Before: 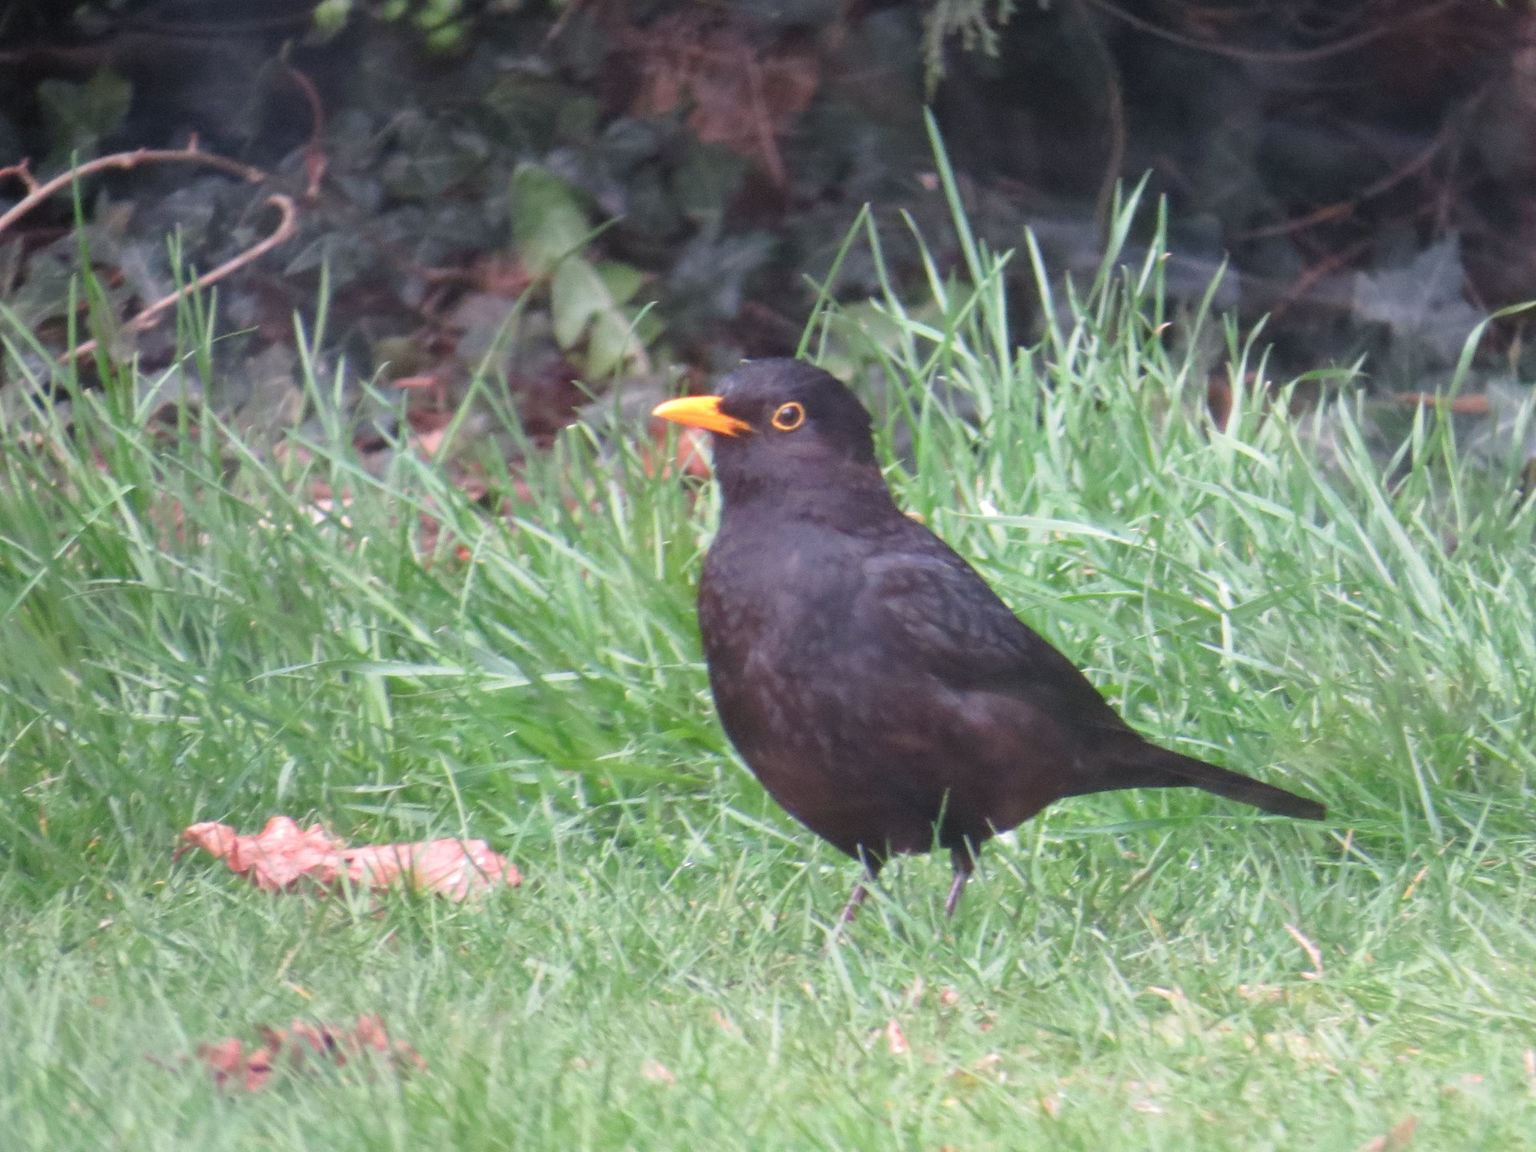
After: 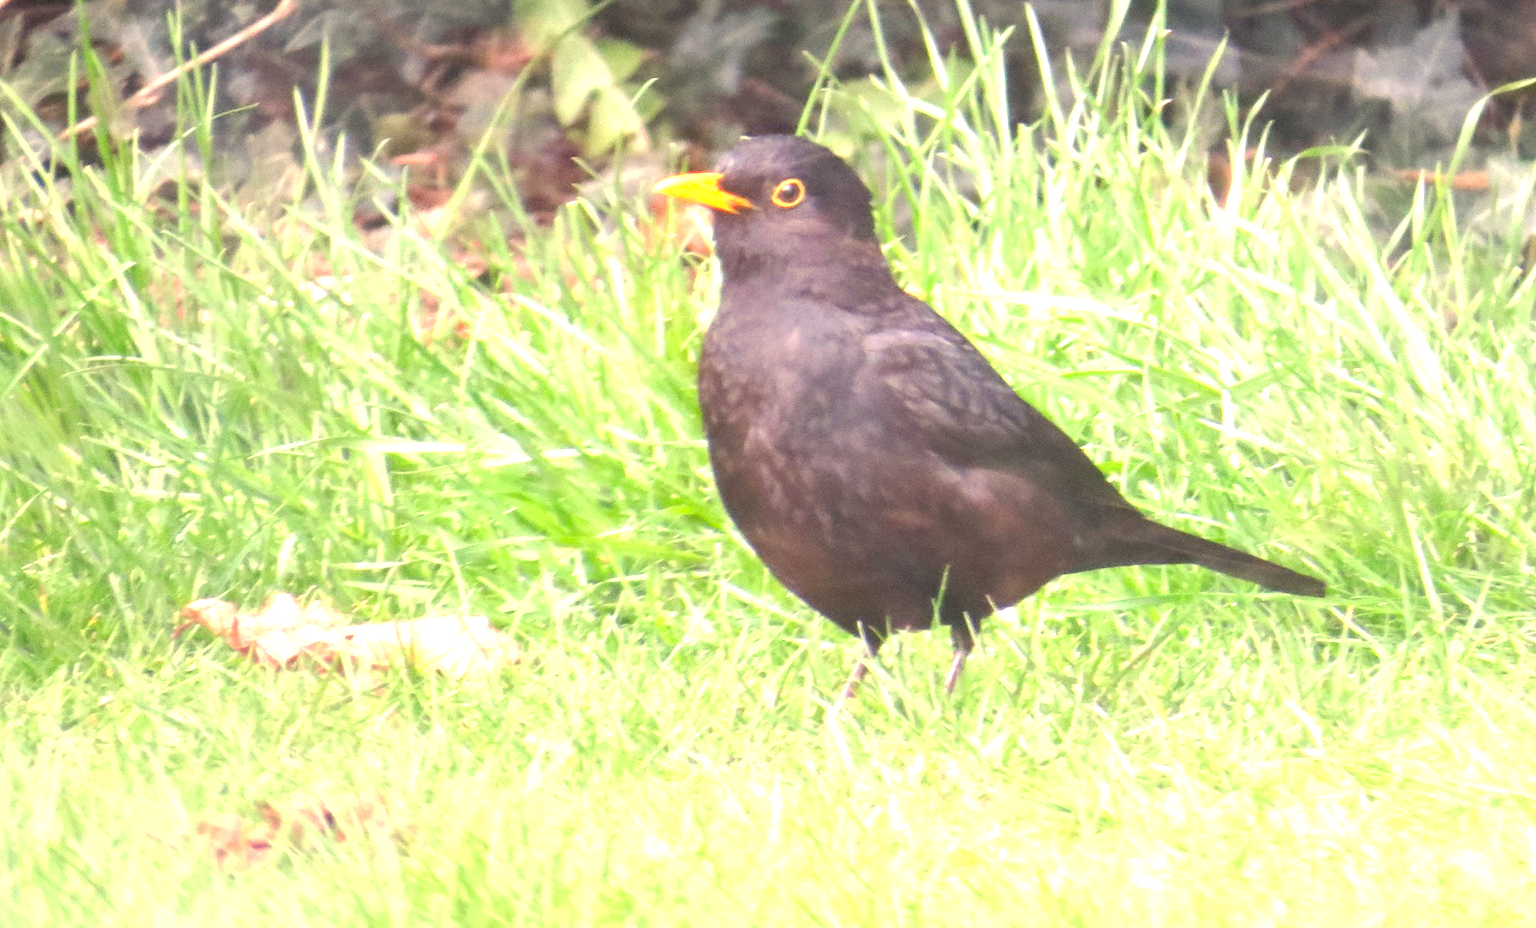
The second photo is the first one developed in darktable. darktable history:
tone equalizer: on, module defaults
color correction: highlights a* 2.7, highlights b* 23.5
crop and rotate: top 19.421%
exposure: black level correction -0.002, exposure 1.354 EV, compensate exposure bias true, compensate highlight preservation false
